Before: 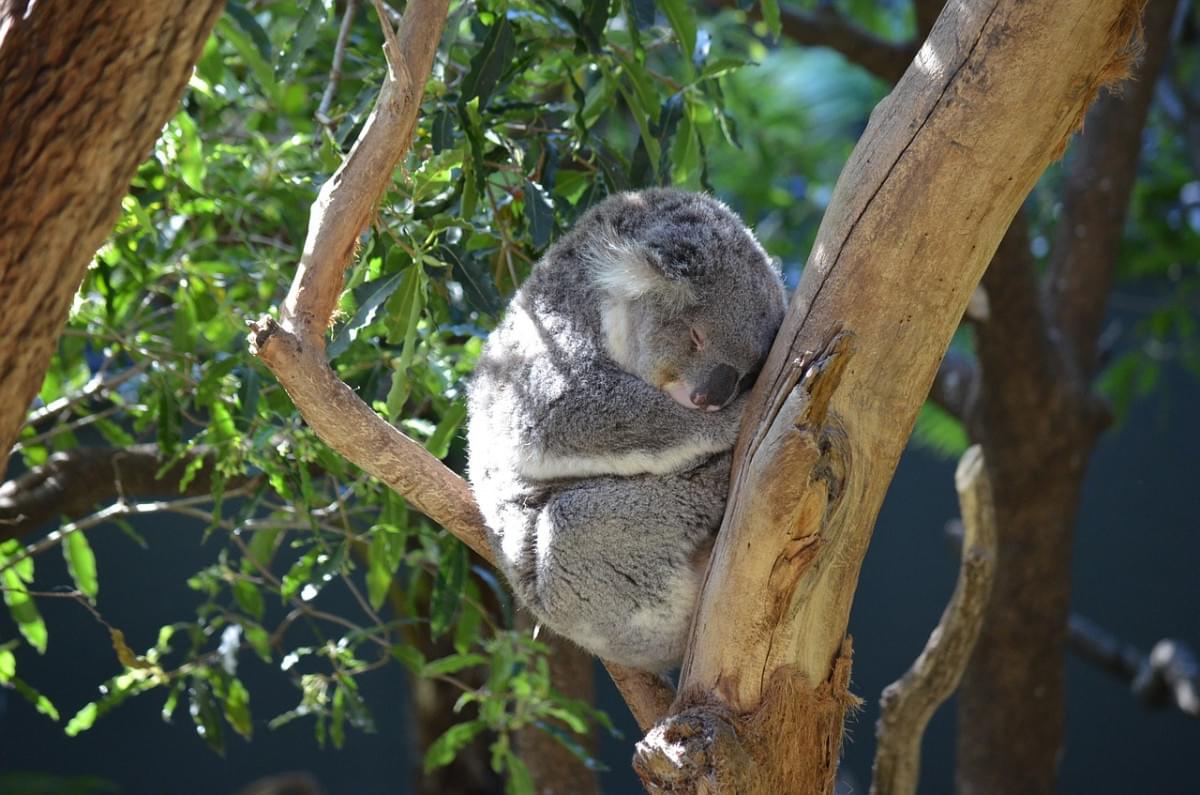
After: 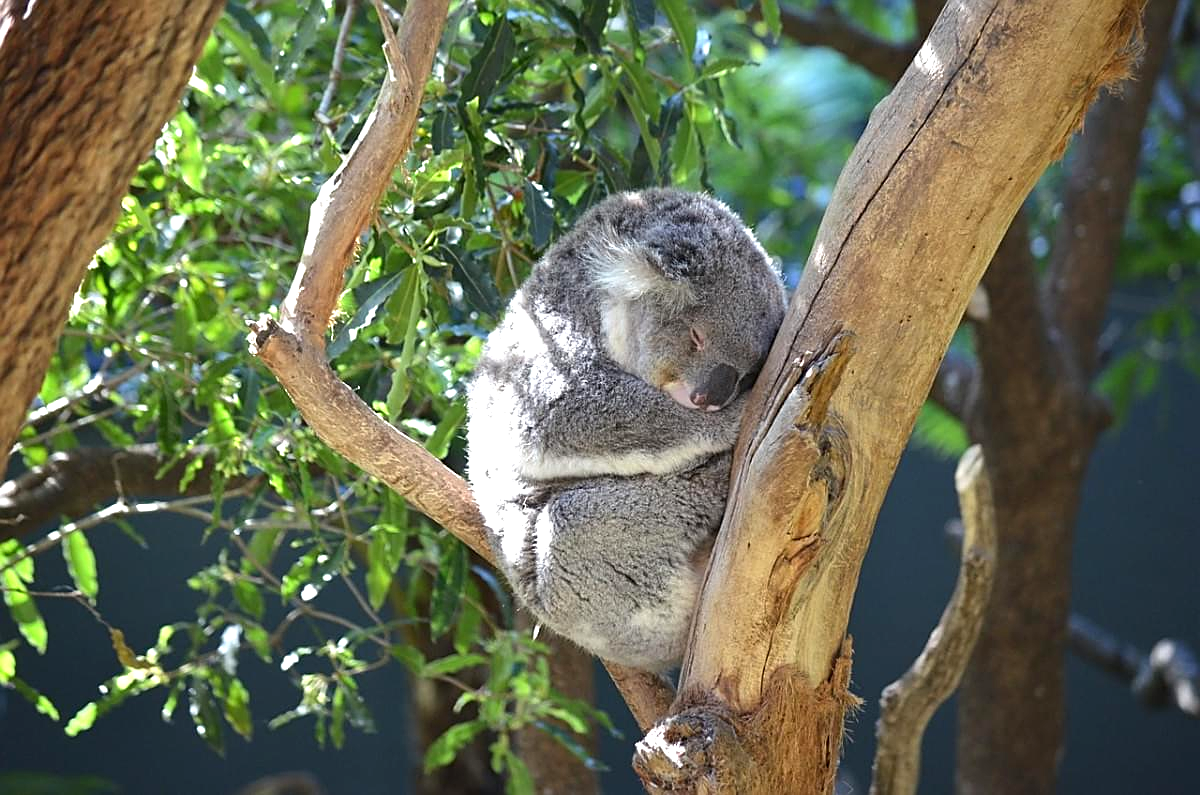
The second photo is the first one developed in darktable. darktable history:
sharpen: on, module defaults
exposure: exposure 0.61 EV, compensate highlight preservation false
